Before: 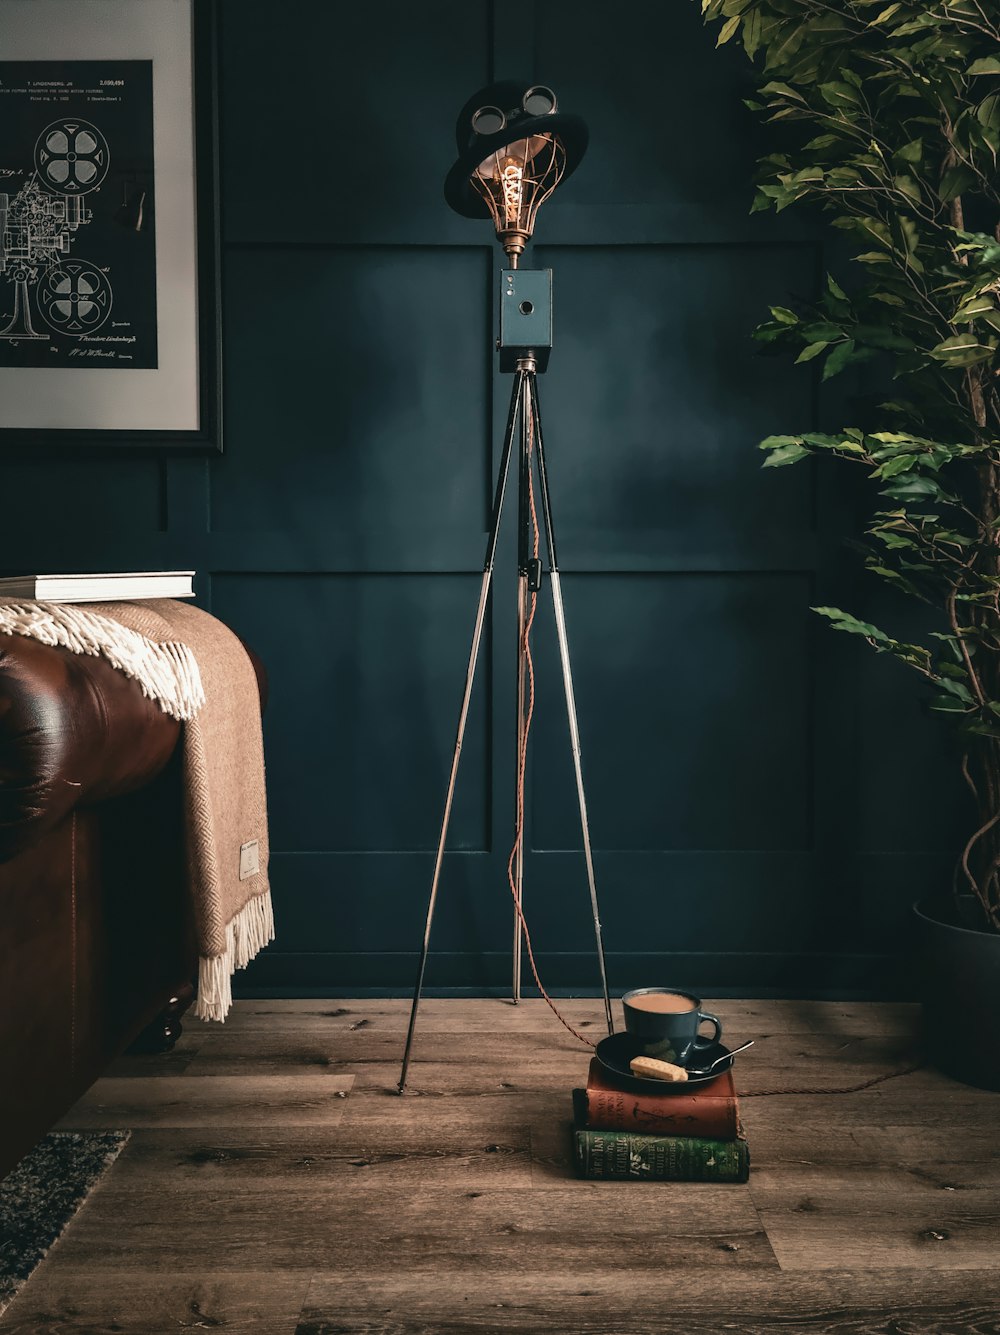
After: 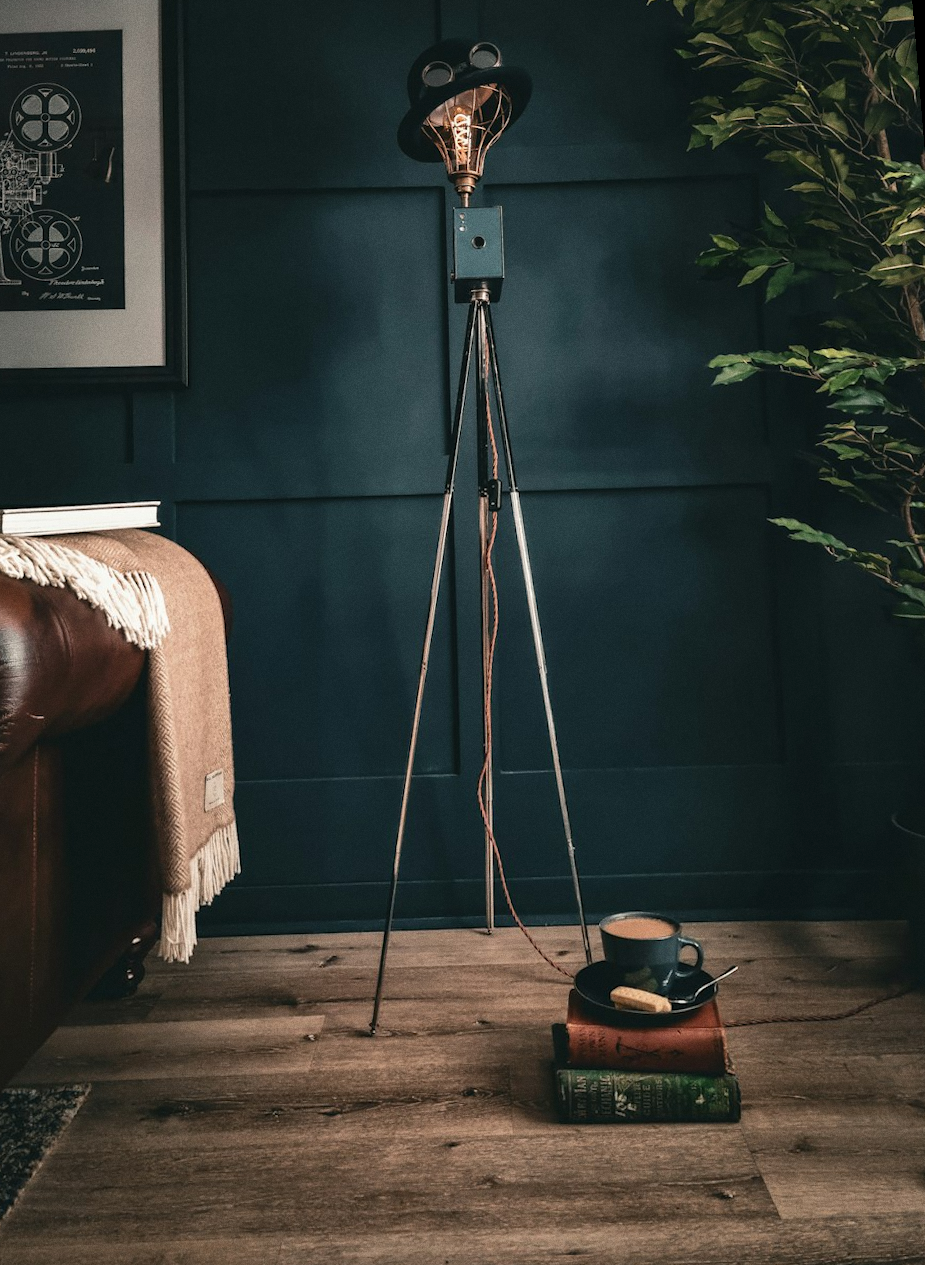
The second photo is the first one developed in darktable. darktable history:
rotate and perspective: rotation -1.68°, lens shift (vertical) -0.146, crop left 0.049, crop right 0.912, crop top 0.032, crop bottom 0.96
tone equalizer: on, module defaults
grain: coarseness 7.08 ISO, strength 21.67%, mid-tones bias 59.58%
